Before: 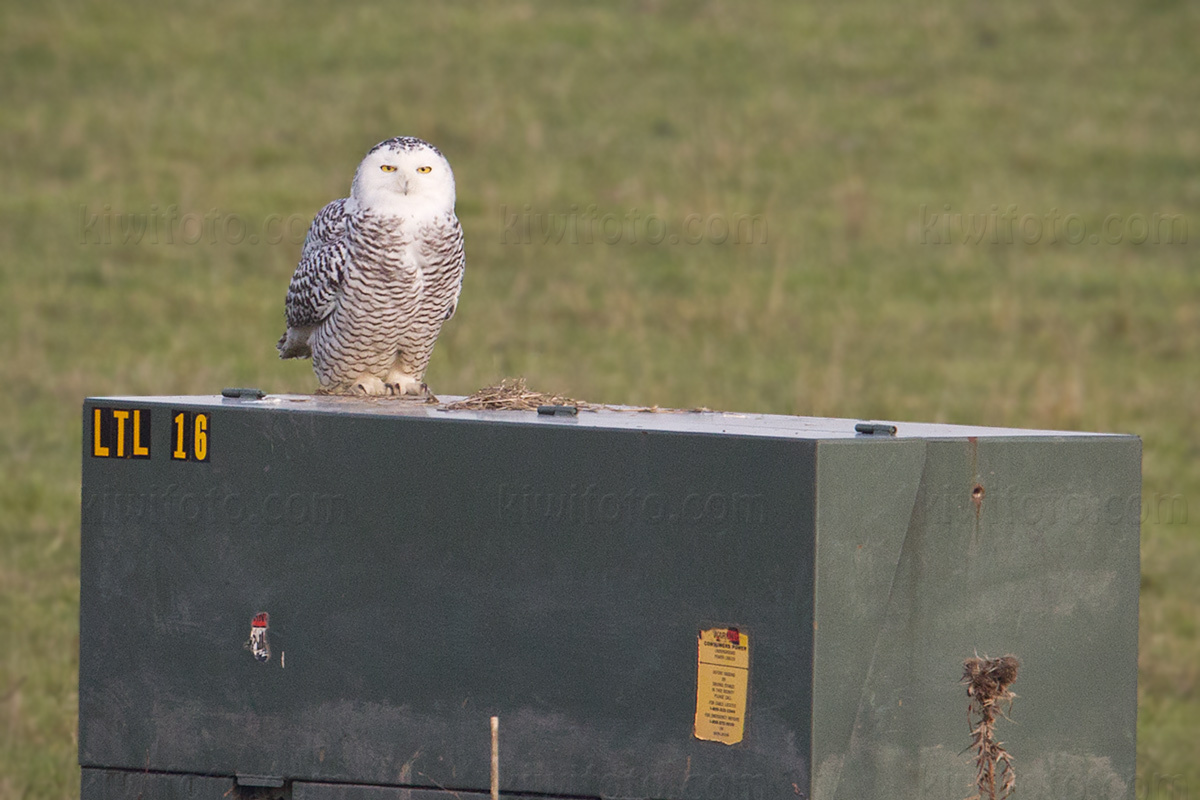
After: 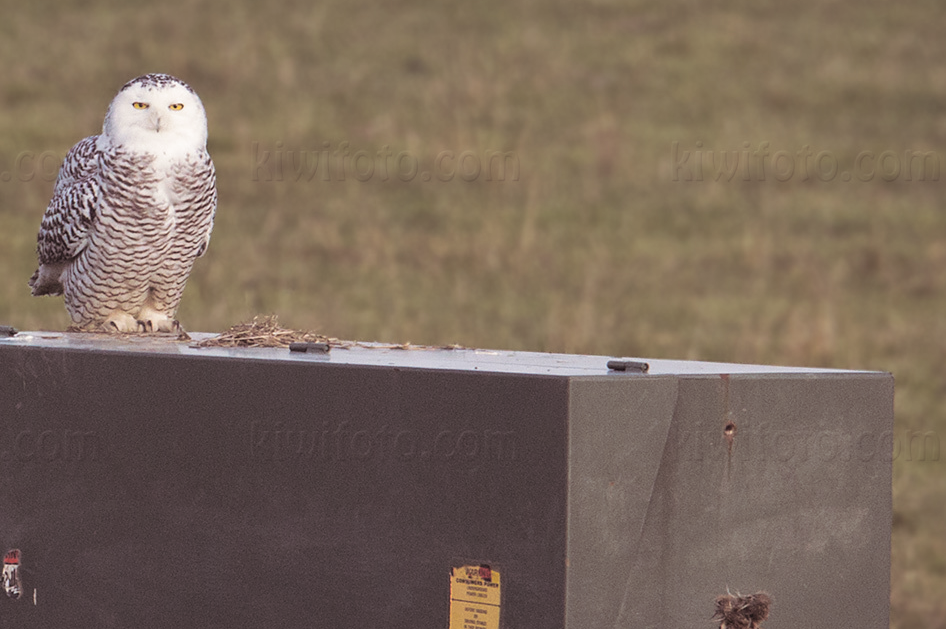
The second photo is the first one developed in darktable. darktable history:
split-toning: shadows › saturation 0.24, highlights › hue 54°, highlights › saturation 0.24
crop and rotate: left 20.74%, top 7.912%, right 0.375%, bottom 13.378%
